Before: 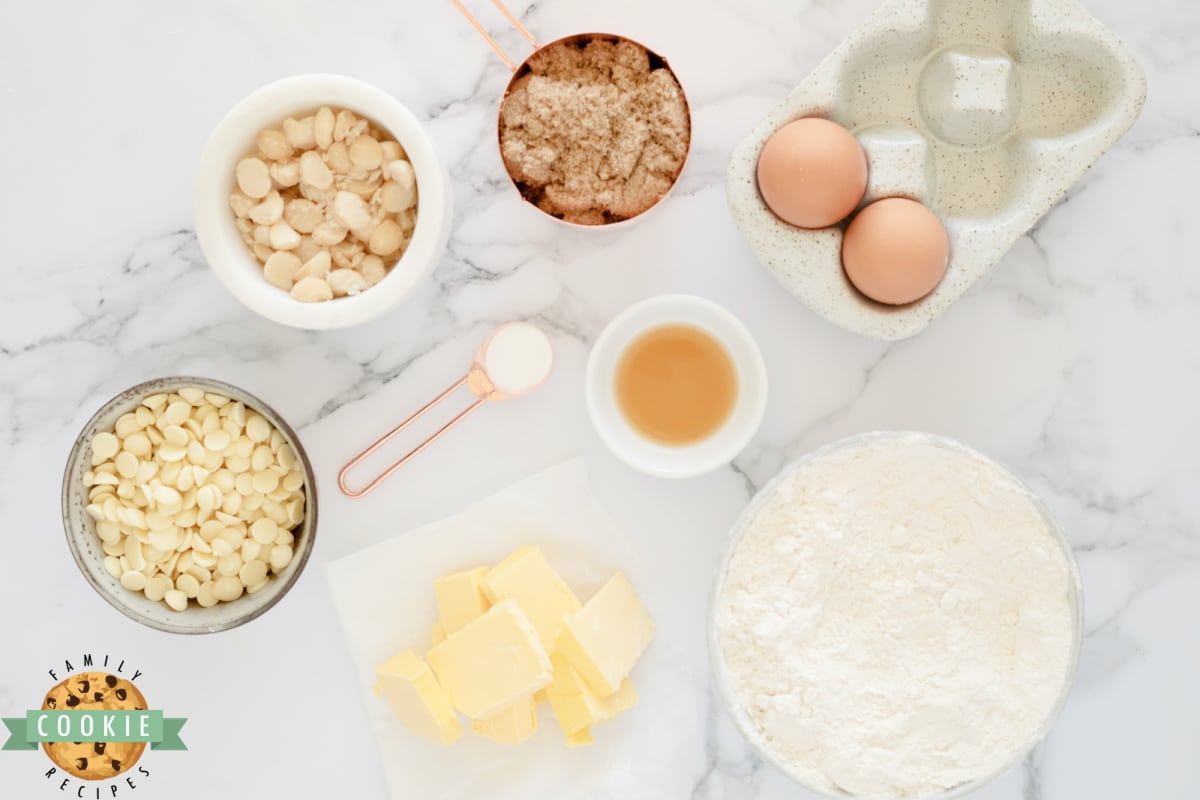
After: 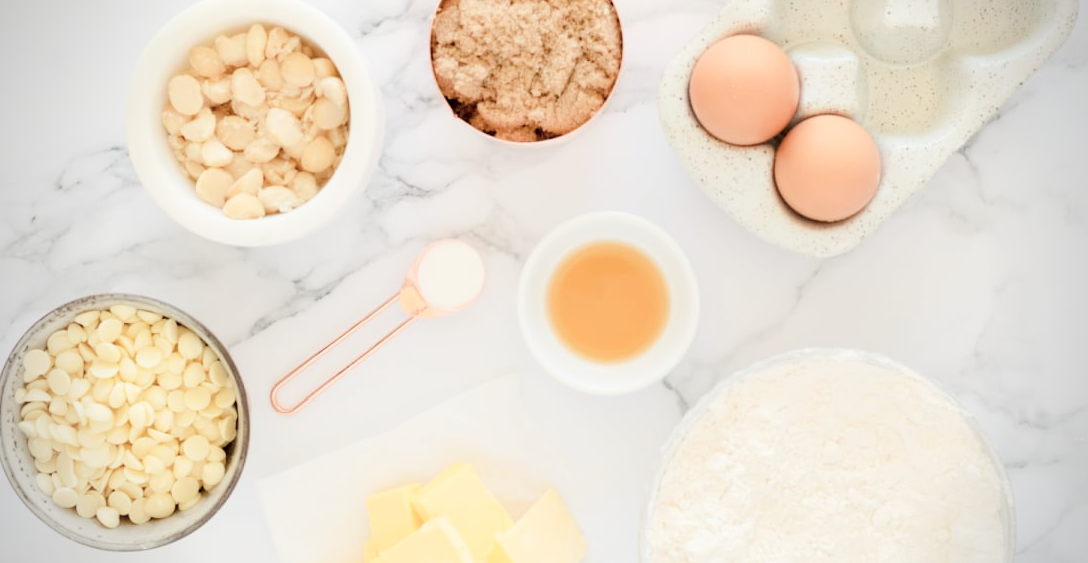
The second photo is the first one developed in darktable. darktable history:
tone curve: curves: ch0 [(0, 0) (0.07, 0.057) (0.15, 0.177) (0.352, 0.445) (0.59, 0.703) (0.857, 0.908) (1, 1)], color space Lab, independent channels, preserve colors none
vignetting: saturation -0.649
crop: left 5.693%, top 10.467%, right 3.575%, bottom 19.147%
